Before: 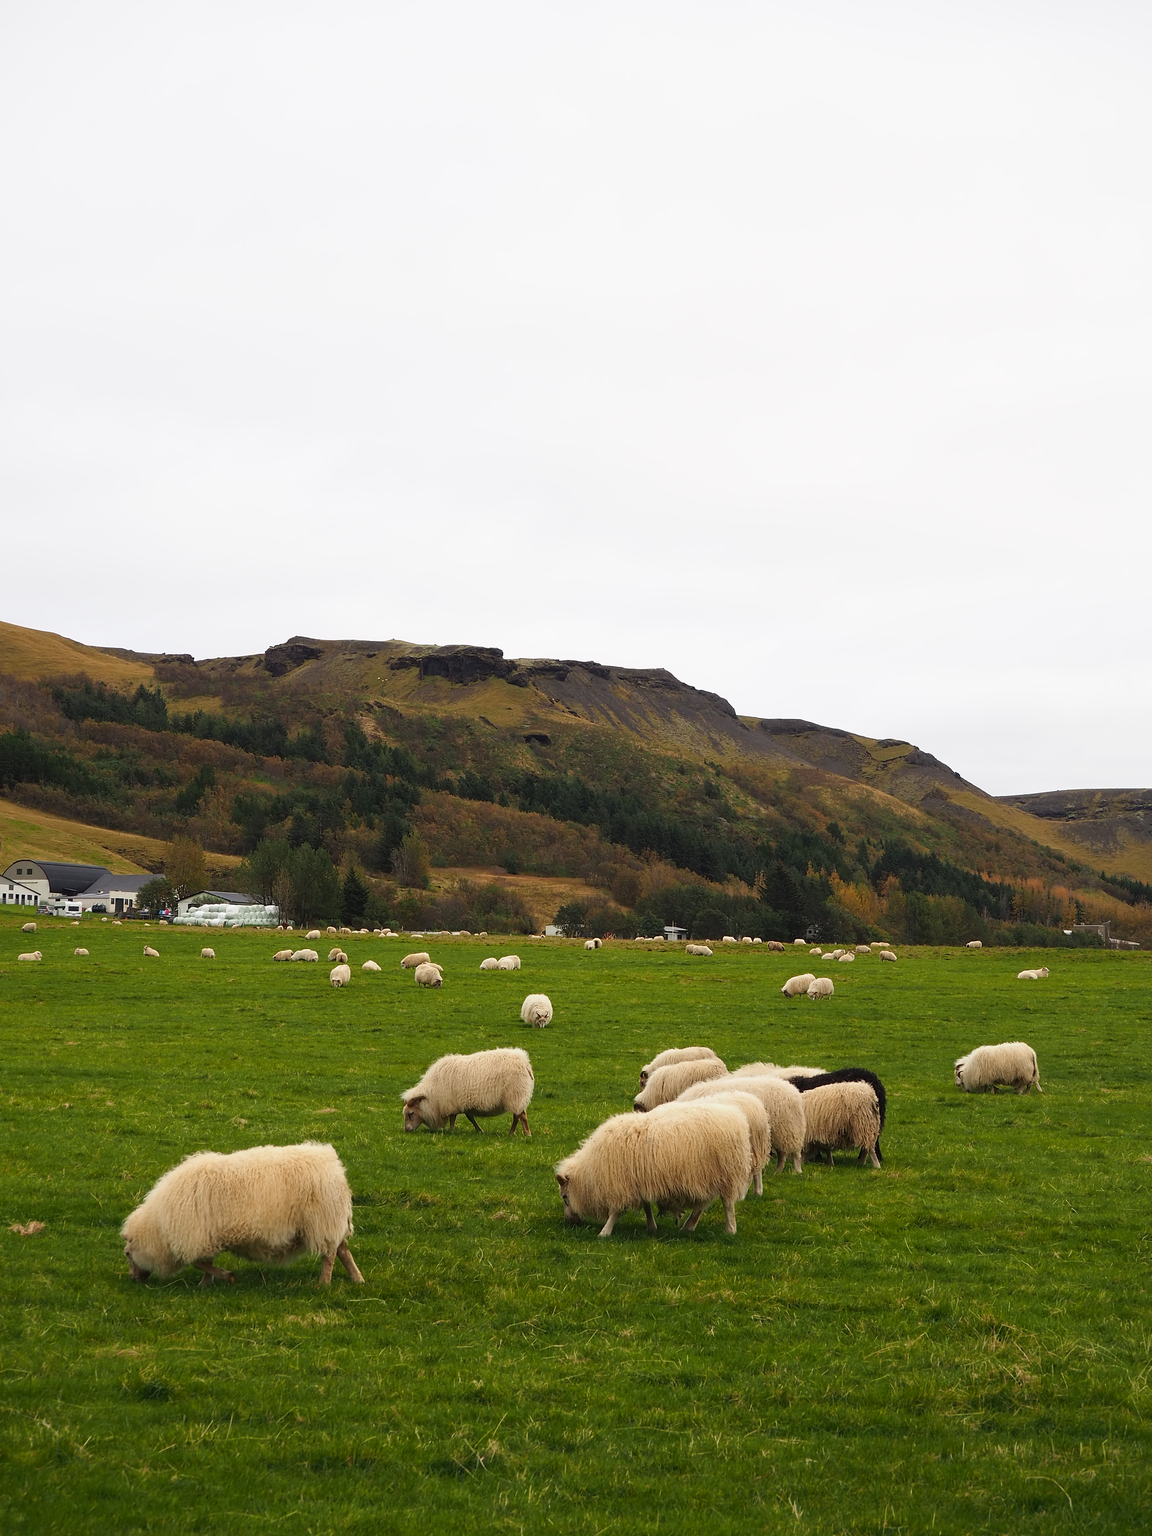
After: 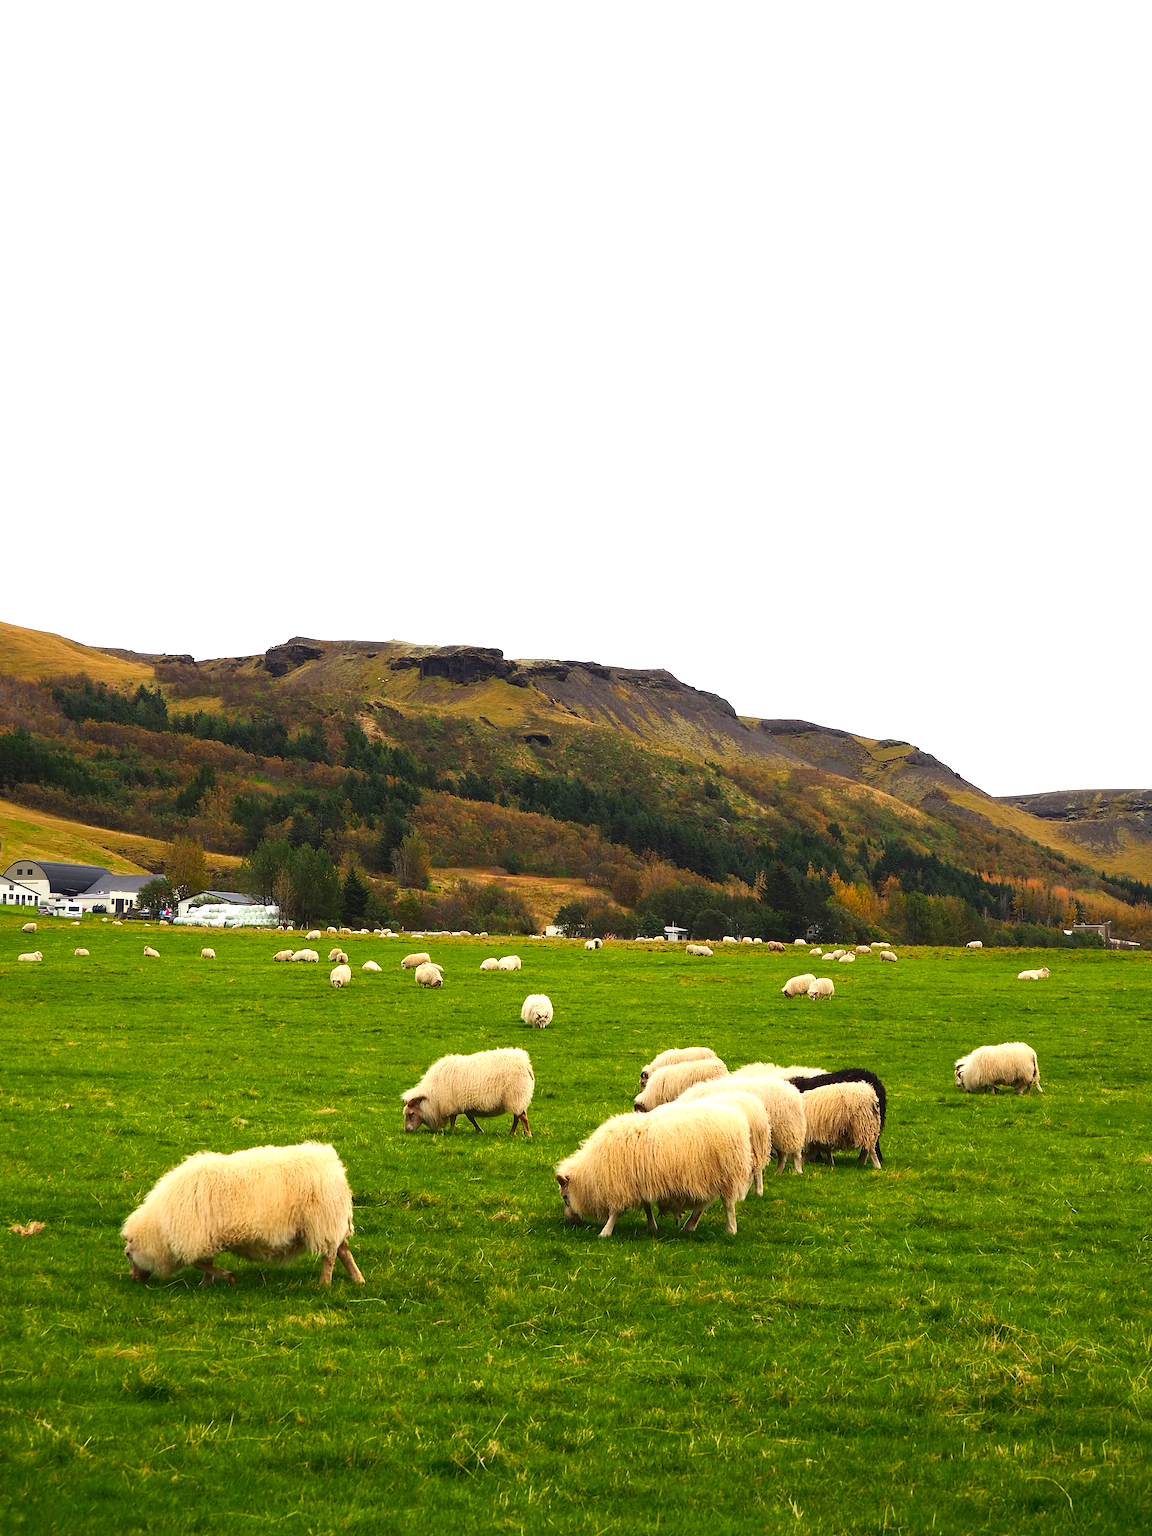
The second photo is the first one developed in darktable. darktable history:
contrast brightness saturation: contrast 0.16, saturation 0.32
exposure: exposure 0.74 EV, compensate highlight preservation false
